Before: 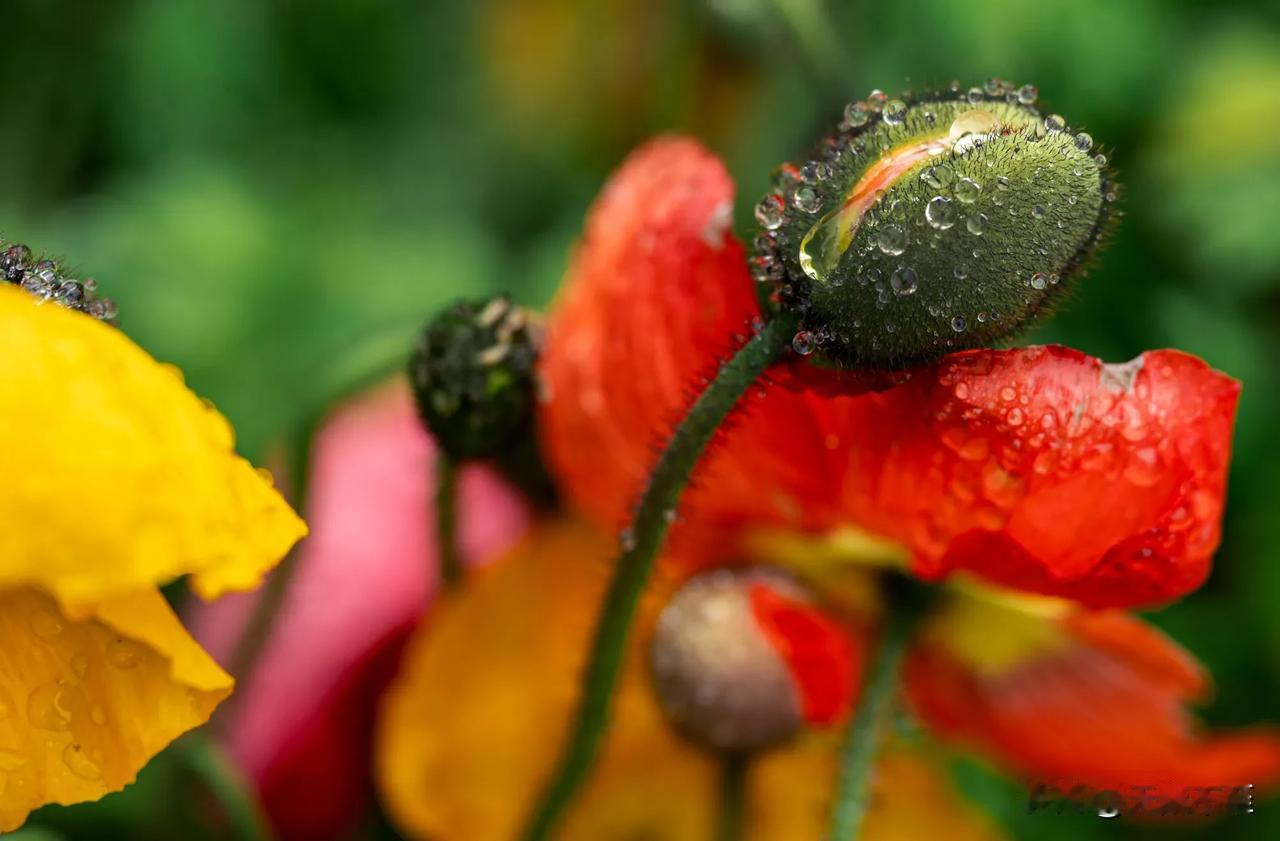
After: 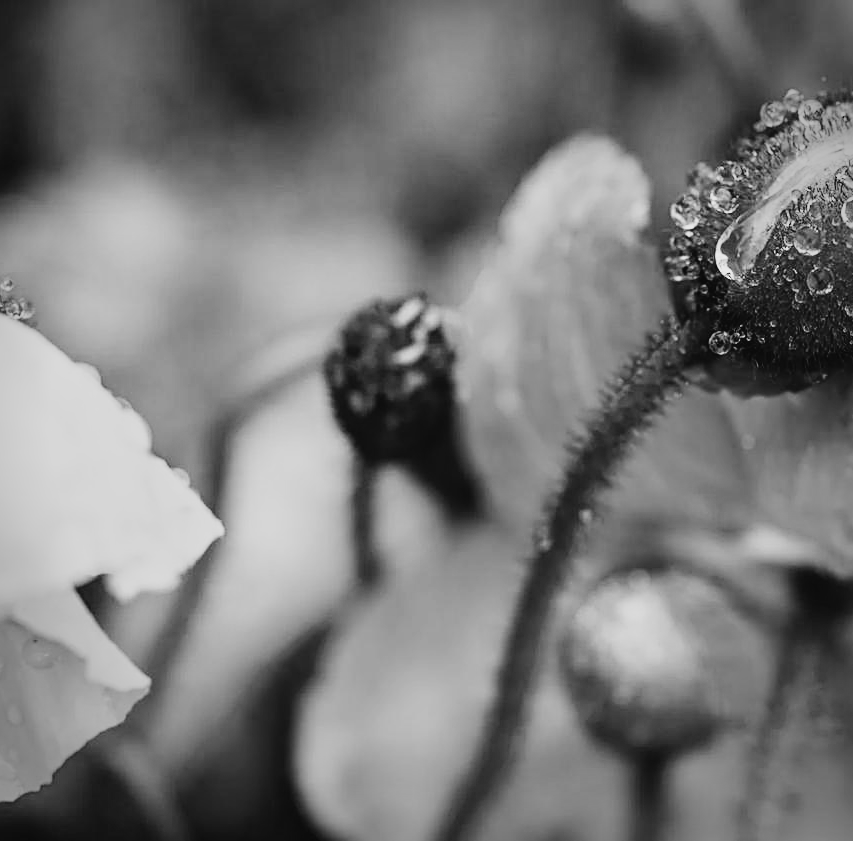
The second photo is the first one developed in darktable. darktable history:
contrast brightness saturation: contrast 0.04, saturation 0.07
crop and rotate: left 6.617%, right 26.717%
base curve: curves: ch0 [(0, 0) (0.088, 0.125) (0.176, 0.251) (0.354, 0.501) (0.613, 0.749) (1, 0.877)], preserve colors none
sharpen: on, module defaults
monochrome: on, module defaults
vignetting: fall-off start 88.53%, fall-off radius 44.2%, saturation 0.376, width/height ratio 1.161
tone curve: curves: ch0 [(0, 0.03) (0.113, 0.087) (0.207, 0.184) (0.515, 0.612) (0.712, 0.793) (1, 0.946)]; ch1 [(0, 0) (0.172, 0.123) (0.317, 0.279) (0.414, 0.382) (0.476, 0.479) (0.505, 0.498) (0.534, 0.534) (0.621, 0.65) (0.709, 0.764) (1, 1)]; ch2 [(0, 0) (0.411, 0.424) (0.505, 0.505) (0.521, 0.524) (0.537, 0.57) (0.65, 0.699) (1, 1)], color space Lab, independent channels, preserve colors none
